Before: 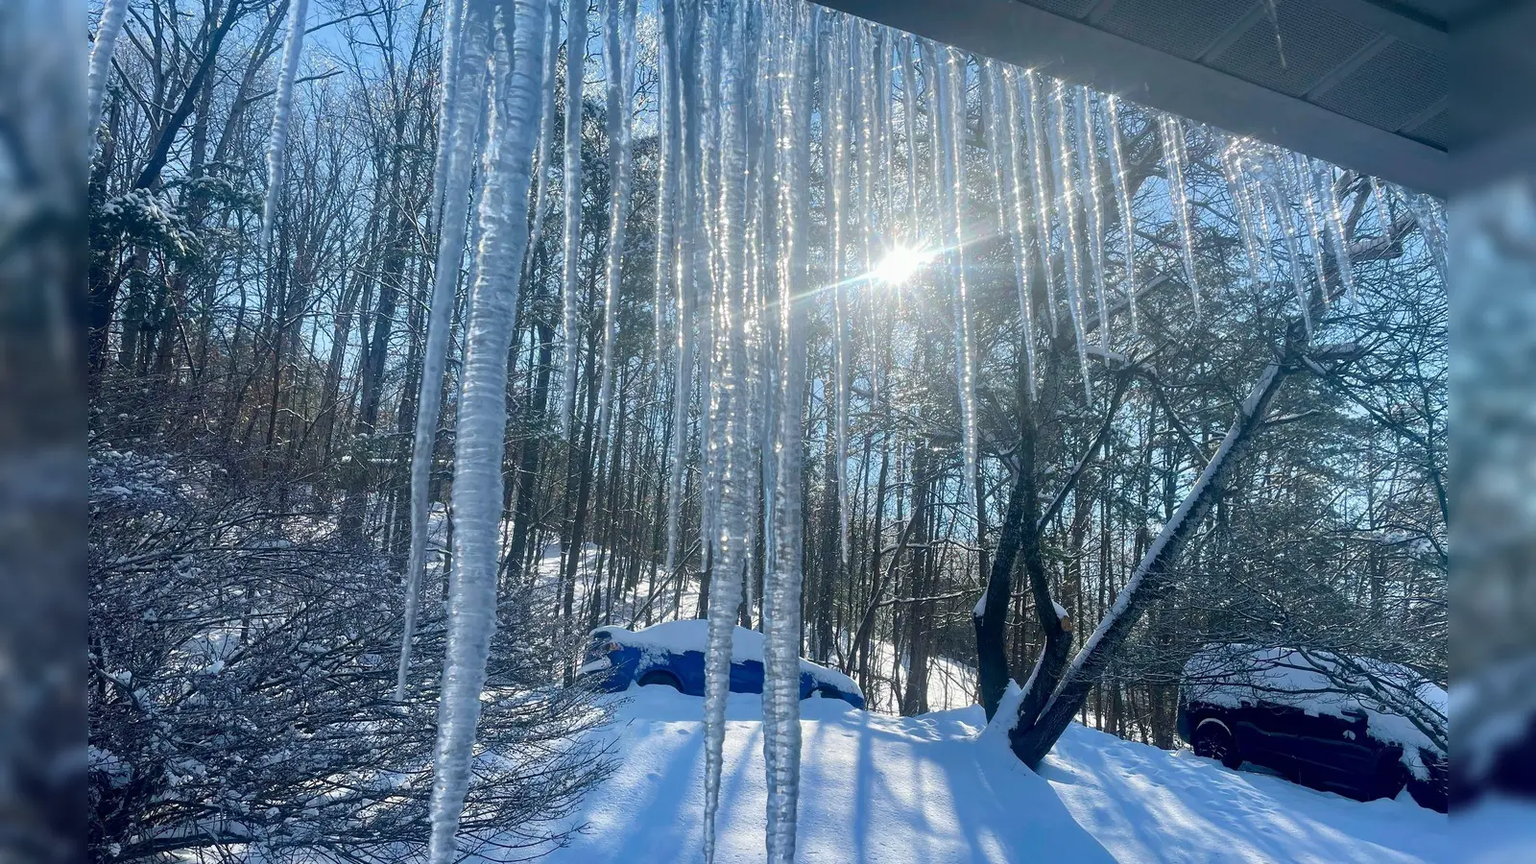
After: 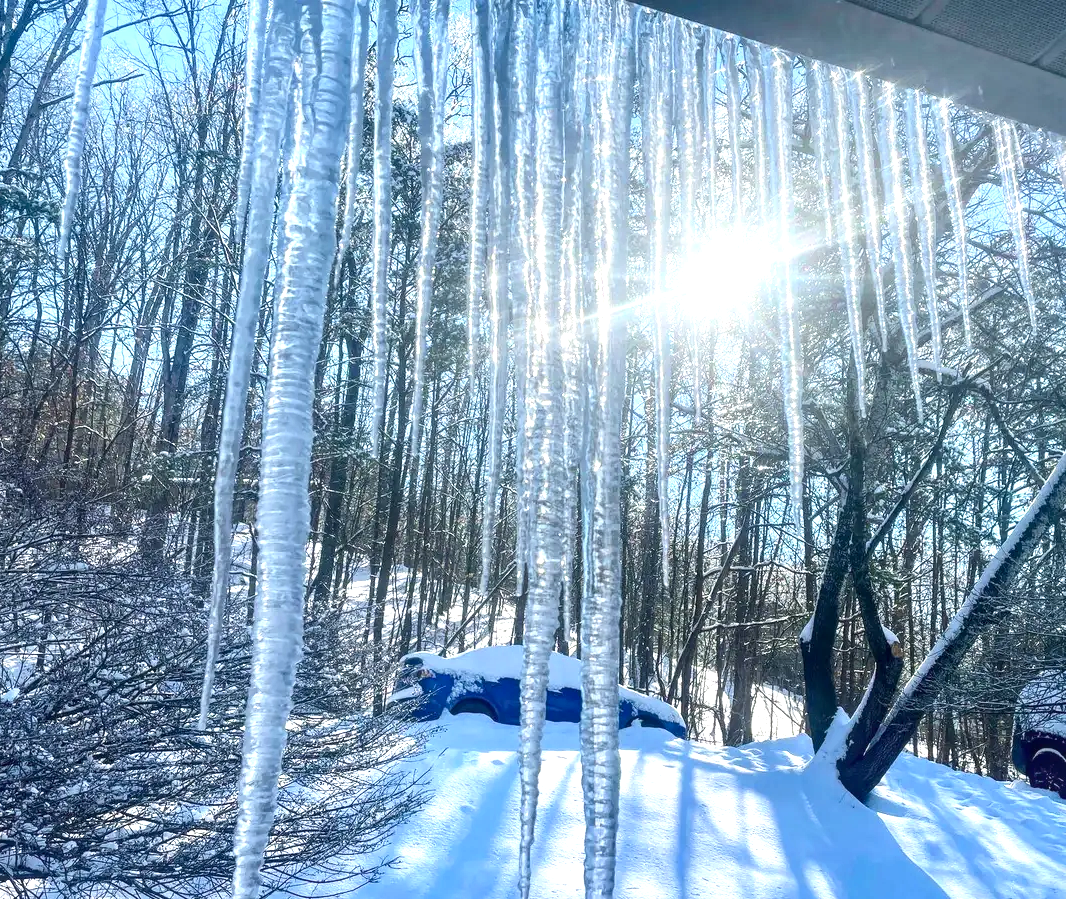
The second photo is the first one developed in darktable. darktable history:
local contrast: on, module defaults
exposure: black level correction 0, exposure 0.897 EV, compensate highlight preservation false
contrast brightness saturation: contrast 0.144
crop and rotate: left 13.452%, right 19.916%
